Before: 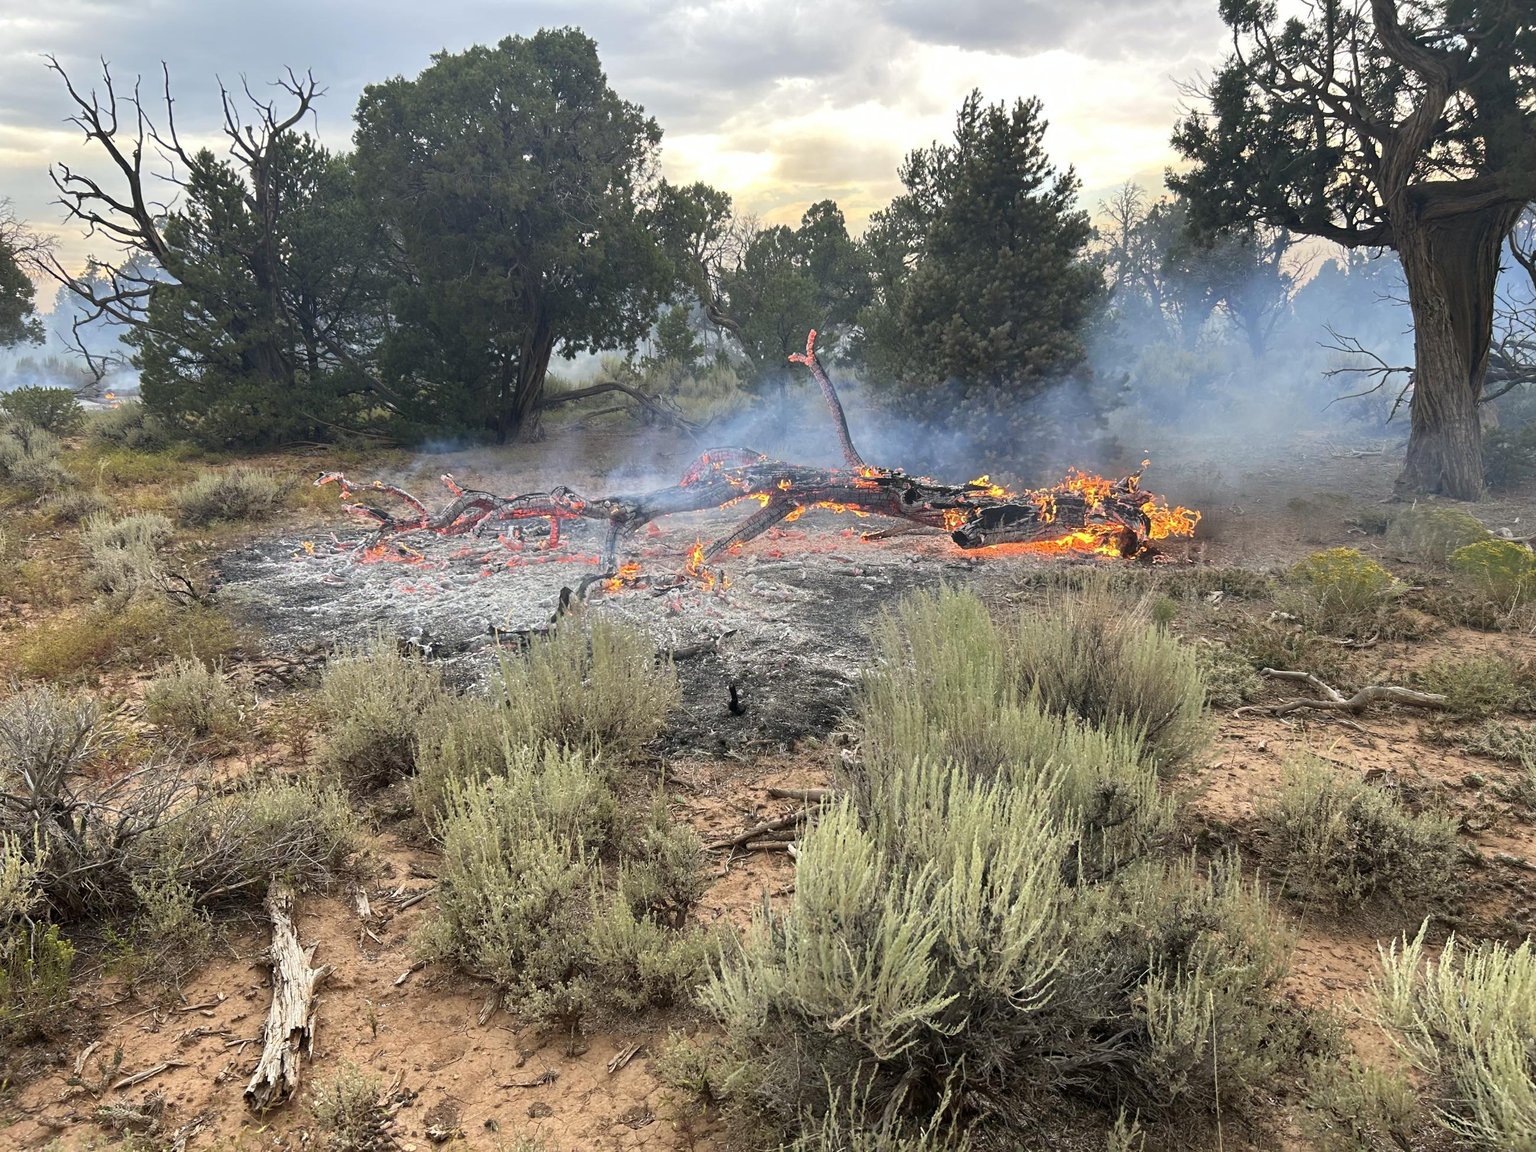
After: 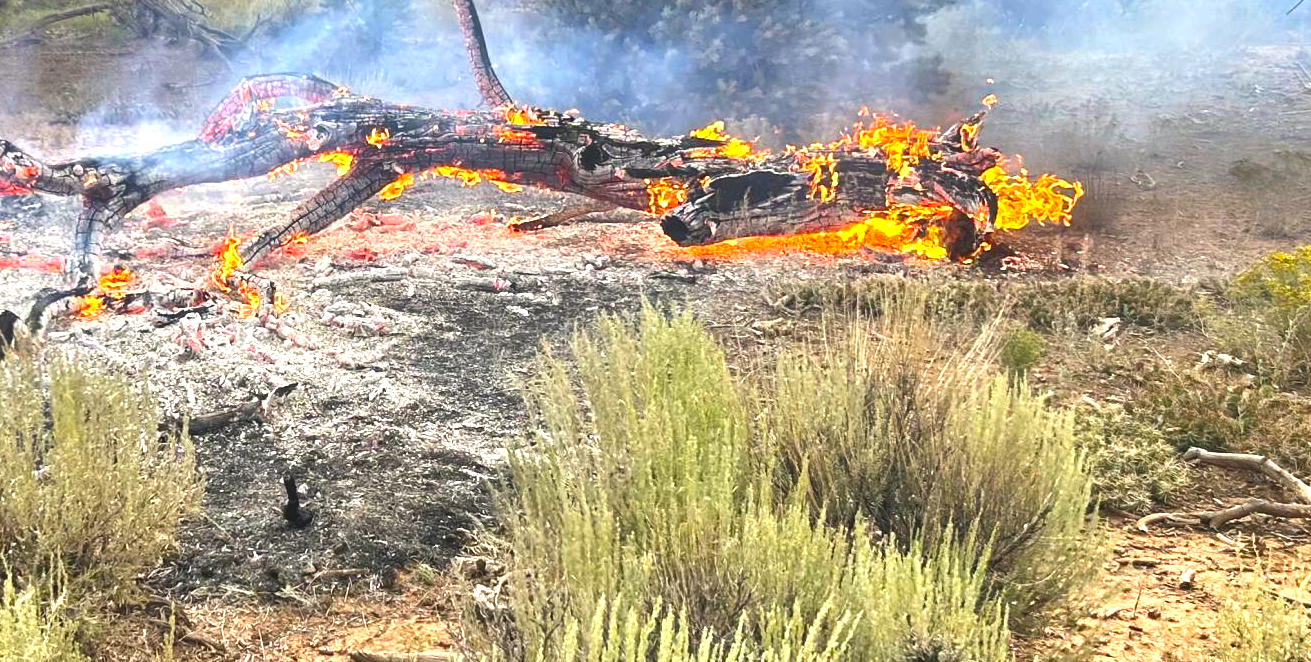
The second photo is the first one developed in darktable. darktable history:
color balance rgb: highlights gain › chroma 1.025%, highlights gain › hue 70.17°, perceptual saturation grading › global saturation 41.443%
exposure: black level correction -0.006, exposure 1 EV, compensate highlight preservation false
shadows and highlights: soften with gaussian
crop: left 36.54%, top 35.034%, right 13.031%, bottom 30.99%
